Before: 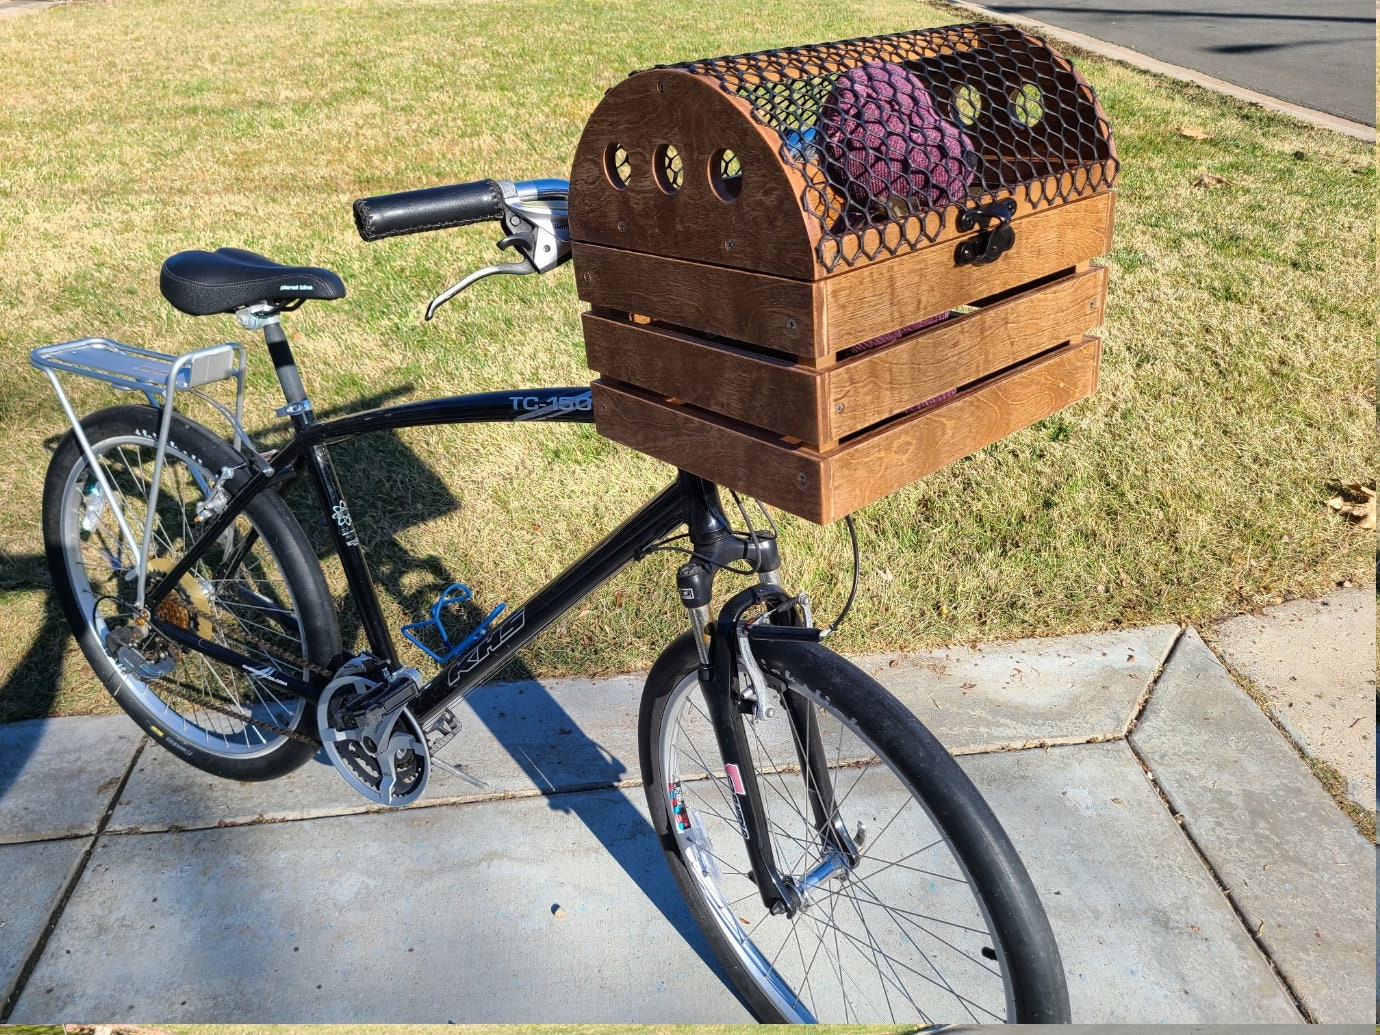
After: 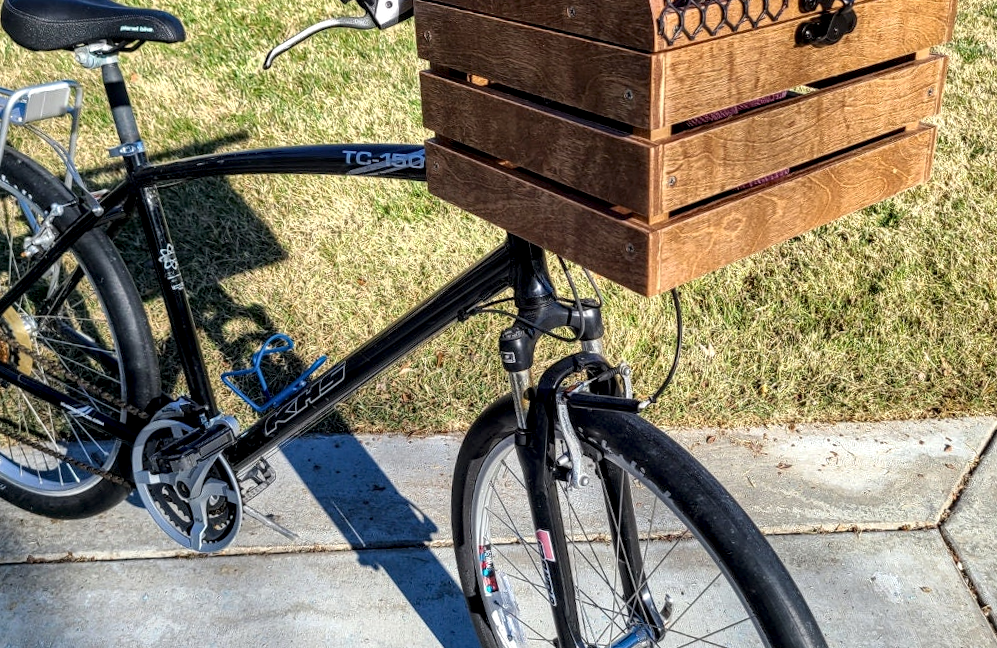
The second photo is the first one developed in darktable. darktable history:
local contrast: detail 154%
crop and rotate: angle -3.37°, left 9.79%, top 20.73%, right 12.42%, bottom 11.82%
